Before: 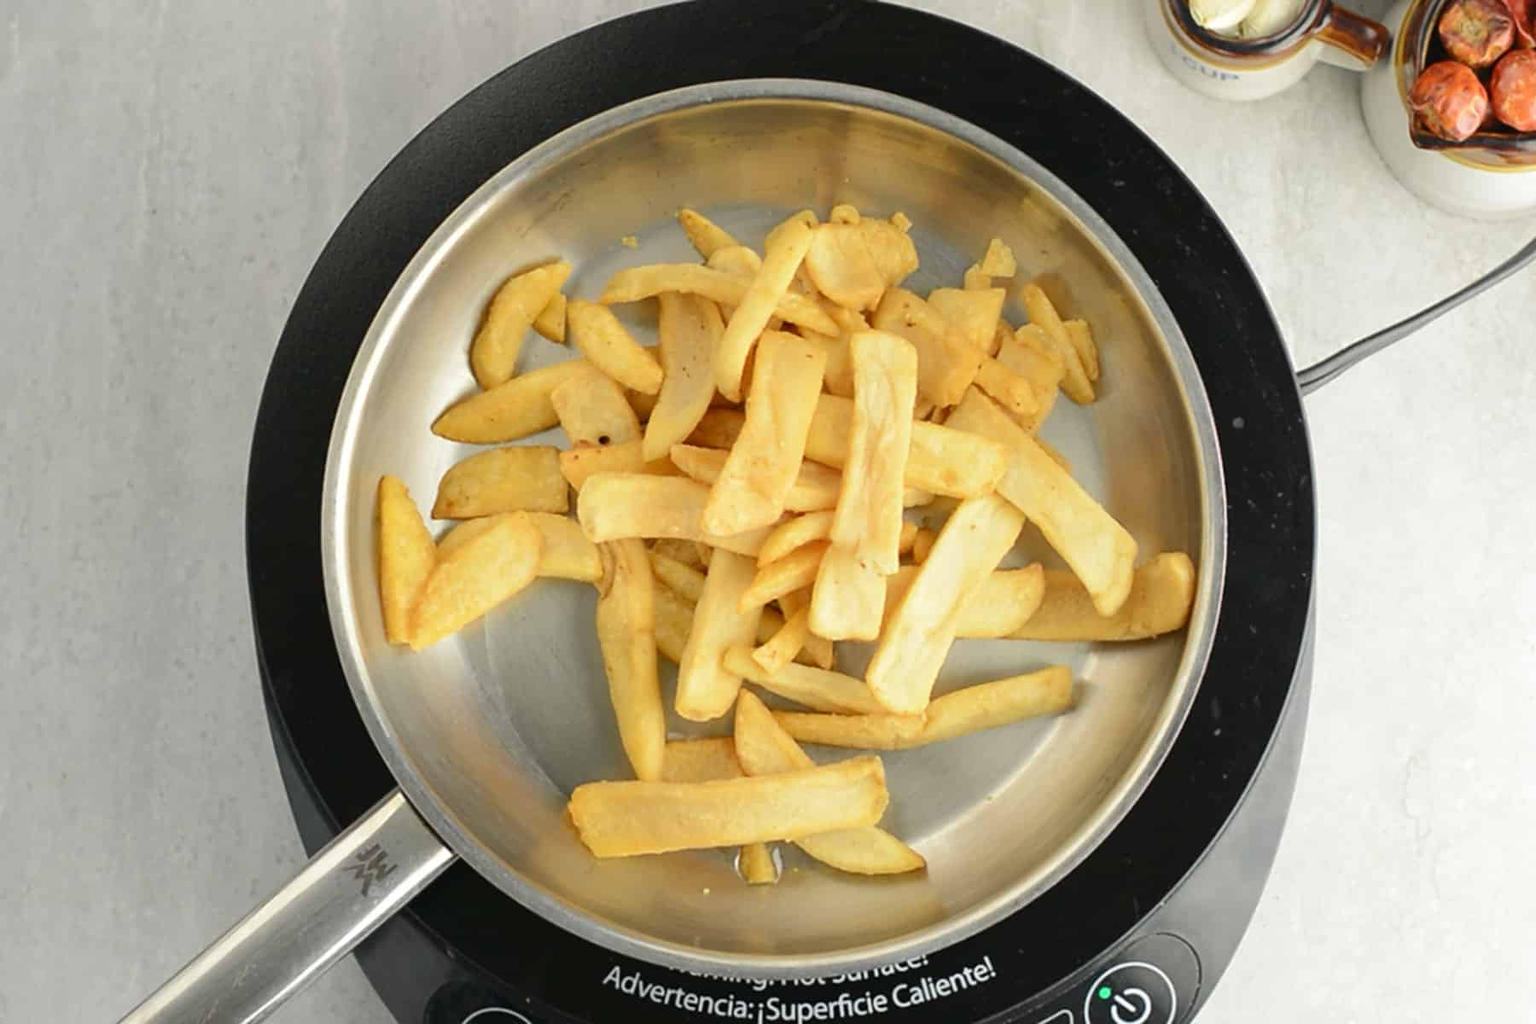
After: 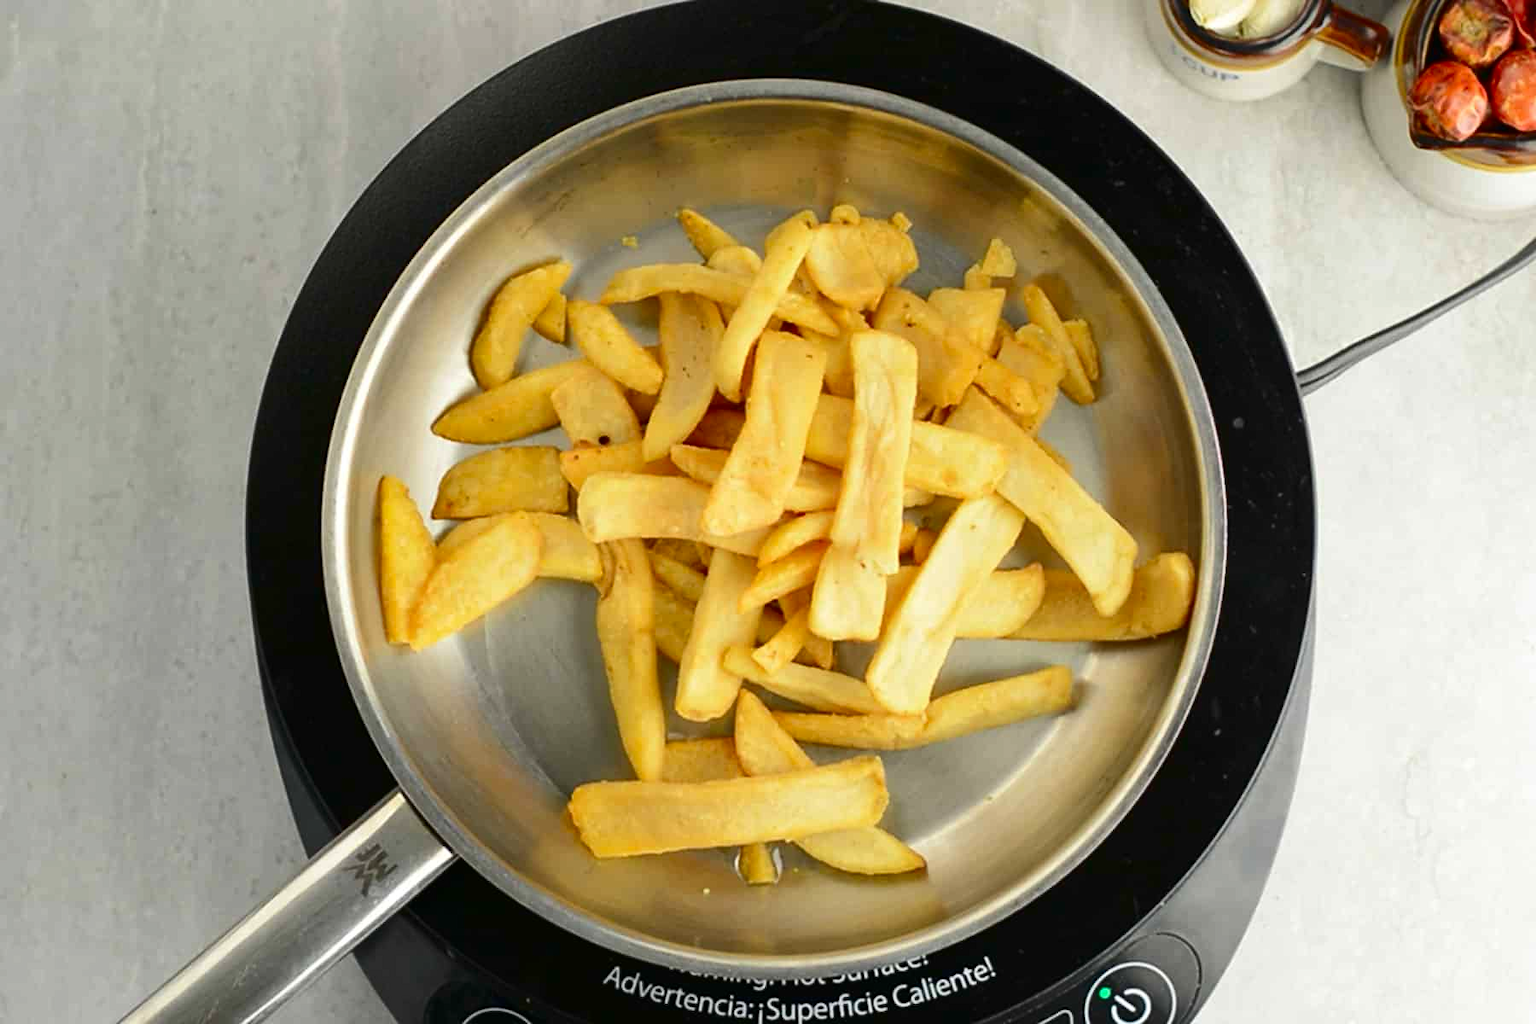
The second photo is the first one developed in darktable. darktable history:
contrast brightness saturation: contrast 0.12, brightness -0.12, saturation 0.2
exposure: compensate highlight preservation false
